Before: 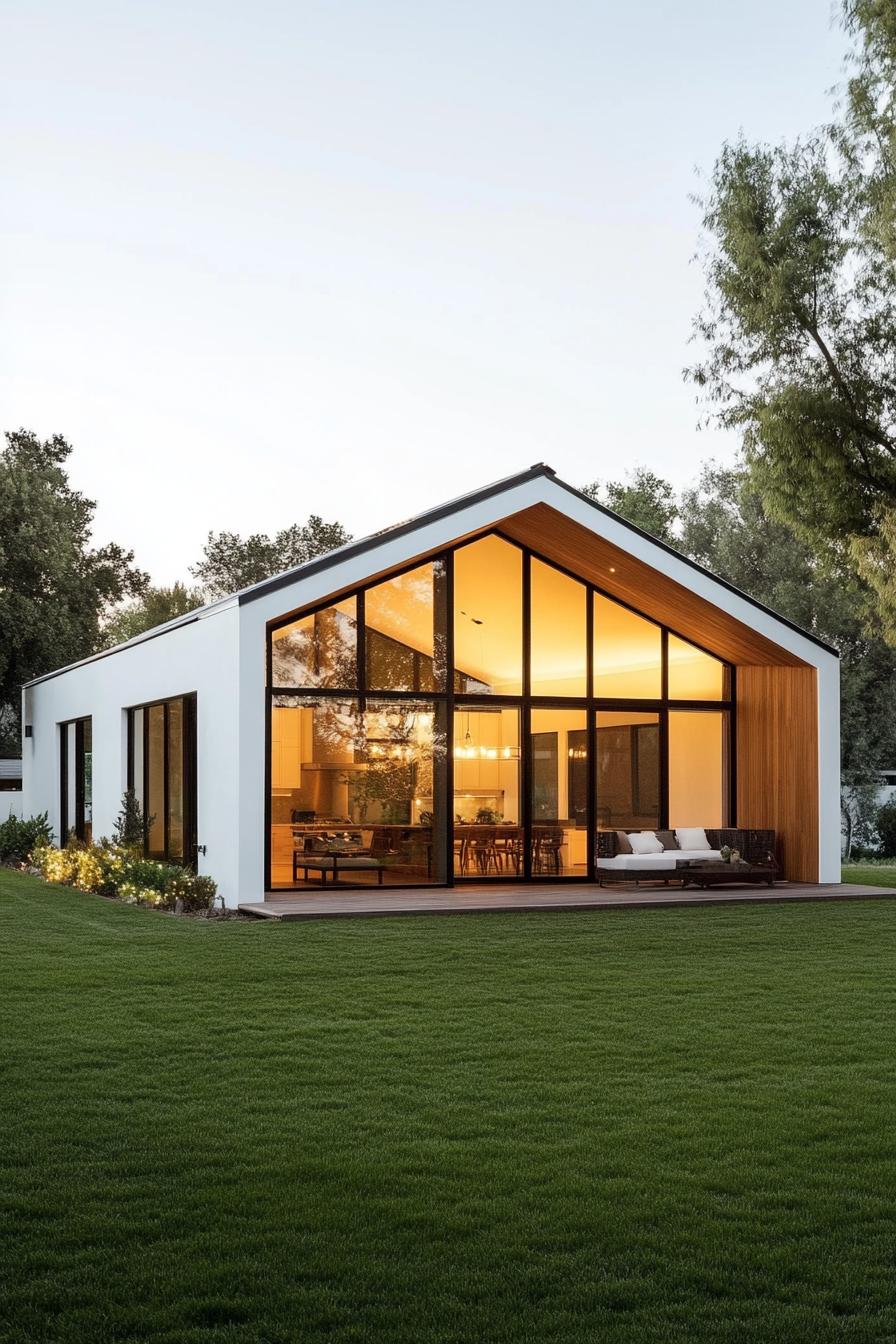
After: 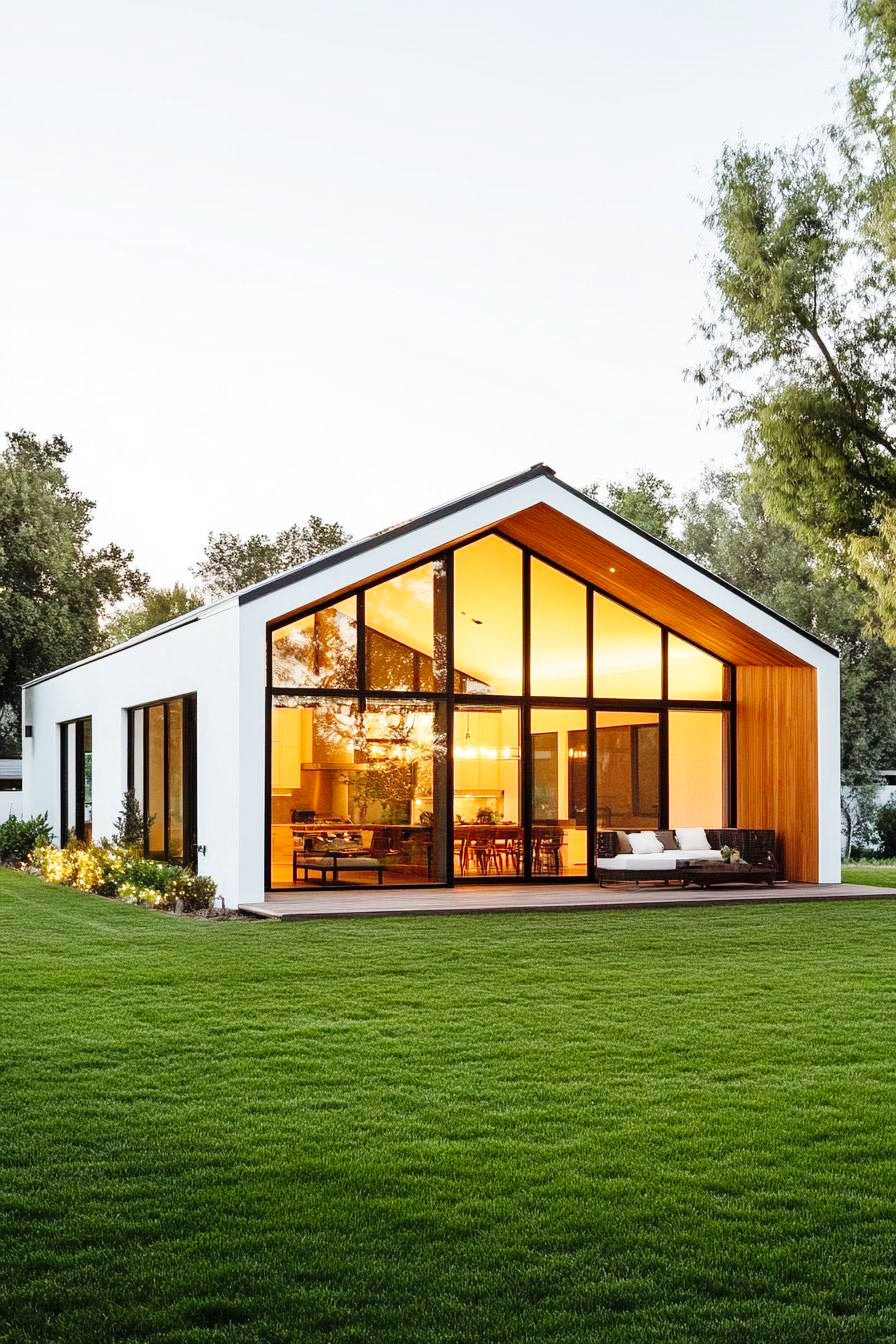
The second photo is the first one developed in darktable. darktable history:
base curve: curves: ch0 [(0, 0) (0.036, 0.025) (0.121, 0.166) (0.206, 0.329) (0.605, 0.79) (1, 1)], preserve colors none
tone equalizer: -8 EV 1.03 EV, -7 EV 0.987 EV, -6 EV 1.01 EV, -5 EV 1.02 EV, -4 EV 1 EV, -3 EV 0.759 EV, -2 EV 0.481 EV, -1 EV 0.224 EV
